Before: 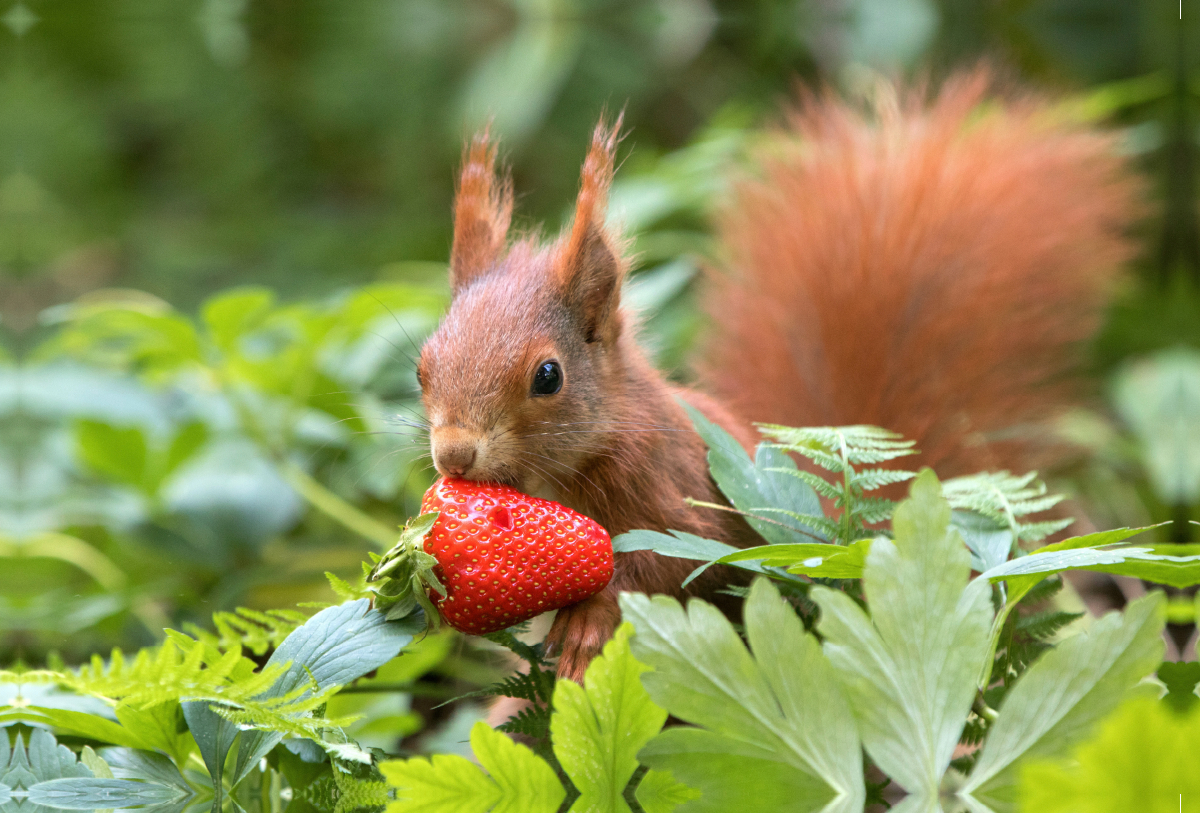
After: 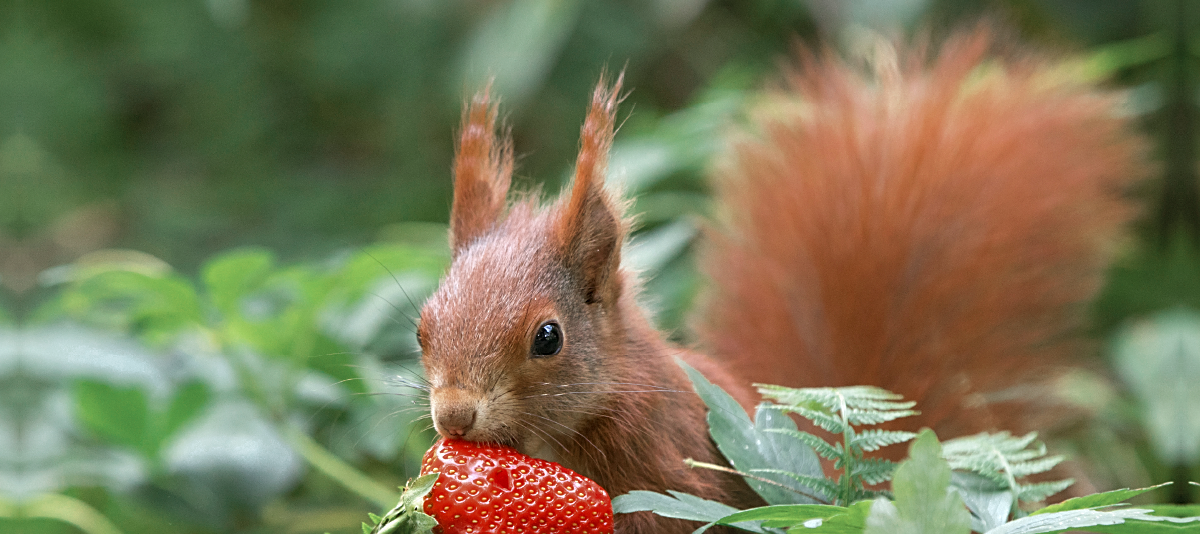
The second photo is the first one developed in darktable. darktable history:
sharpen: on, module defaults
crop and rotate: top 4.902%, bottom 29.354%
color zones: curves: ch0 [(0, 0.5) (0.125, 0.4) (0.25, 0.5) (0.375, 0.4) (0.5, 0.4) (0.625, 0.6) (0.75, 0.6) (0.875, 0.5)]; ch1 [(0, 0.35) (0.125, 0.45) (0.25, 0.35) (0.375, 0.35) (0.5, 0.35) (0.625, 0.35) (0.75, 0.45) (0.875, 0.35)]; ch2 [(0, 0.6) (0.125, 0.5) (0.25, 0.5) (0.375, 0.6) (0.5, 0.6) (0.625, 0.5) (0.75, 0.5) (0.875, 0.5)]
